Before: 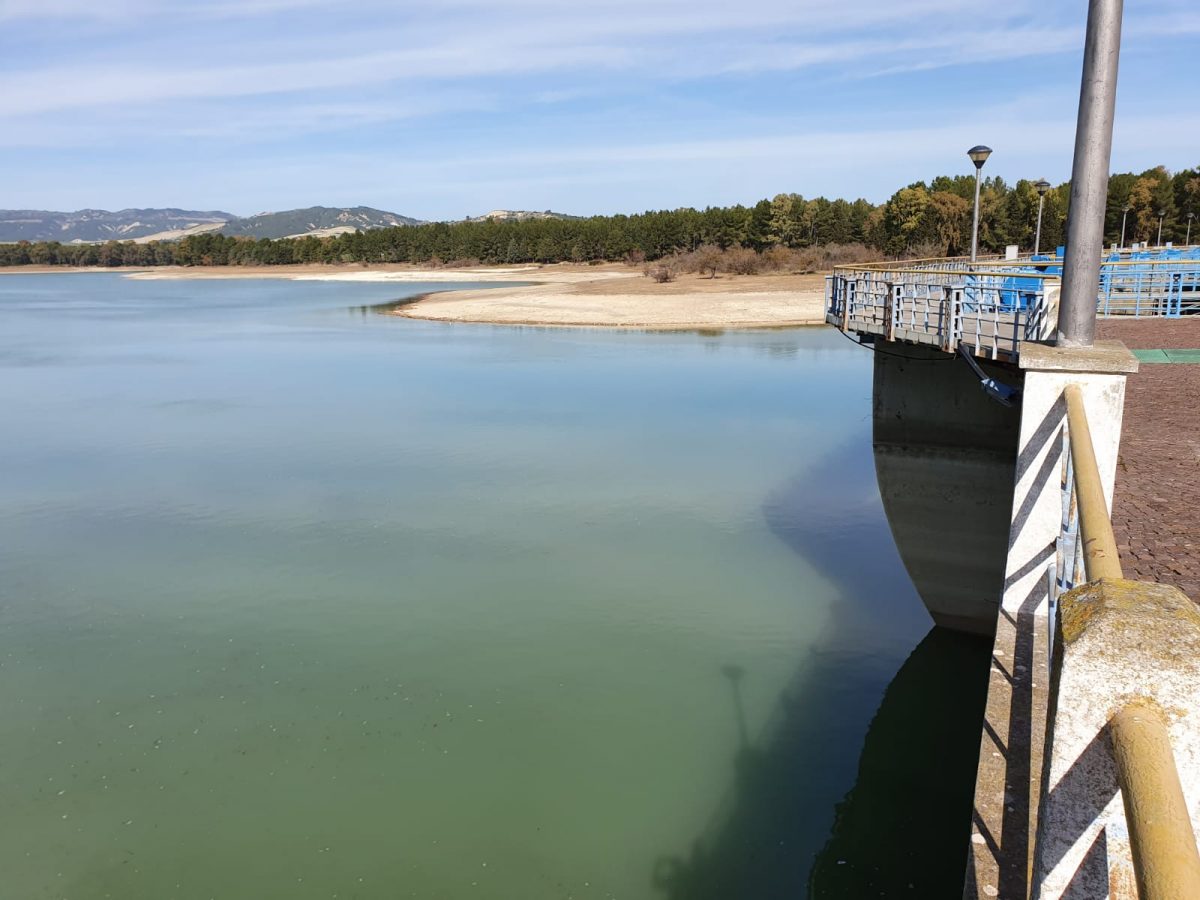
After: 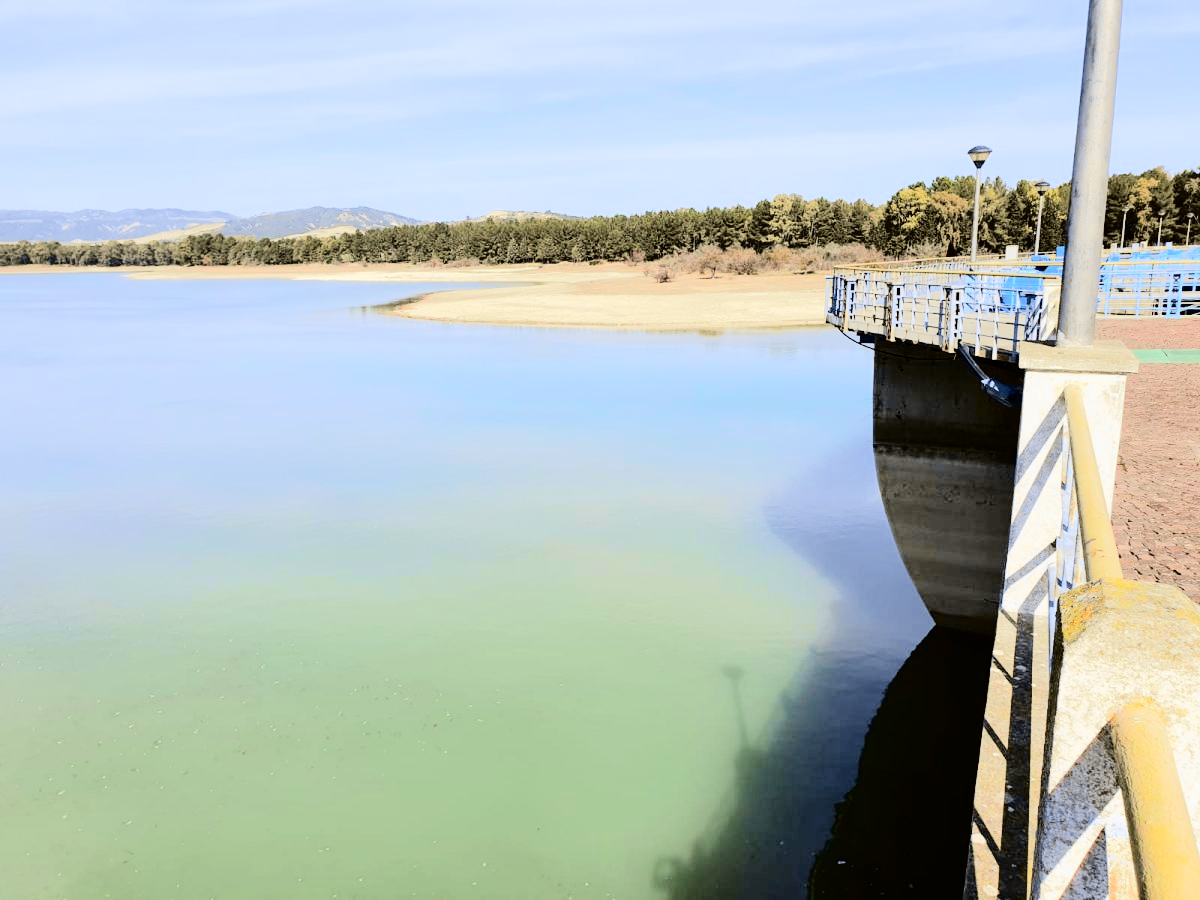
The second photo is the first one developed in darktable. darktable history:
tone curve: curves: ch0 [(0.017, 0) (0.122, 0.046) (0.295, 0.297) (0.449, 0.505) (0.559, 0.629) (0.729, 0.796) (0.879, 0.898) (1, 0.97)]; ch1 [(0, 0) (0.393, 0.4) (0.447, 0.447) (0.485, 0.497) (0.522, 0.503) (0.539, 0.52) (0.606, 0.6) (0.696, 0.679) (1, 1)]; ch2 [(0, 0) (0.369, 0.388) (0.449, 0.431) (0.499, 0.501) (0.516, 0.536) (0.604, 0.599) (0.741, 0.763) (1, 1)], color space Lab, independent channels, preserve colors none
tone equalizer: -7 EV 0.142 EV, -6 EV 0.591 EV, -5 EV 1.16 EV, -4 EV 1.34 EV, -3 EV 1.13 EV, -2 EV 0.6 EV, -1 EV 0.15 EV, edges refinement/feathering 500, mask exposure compensation -1.57 EV, preserve details no
